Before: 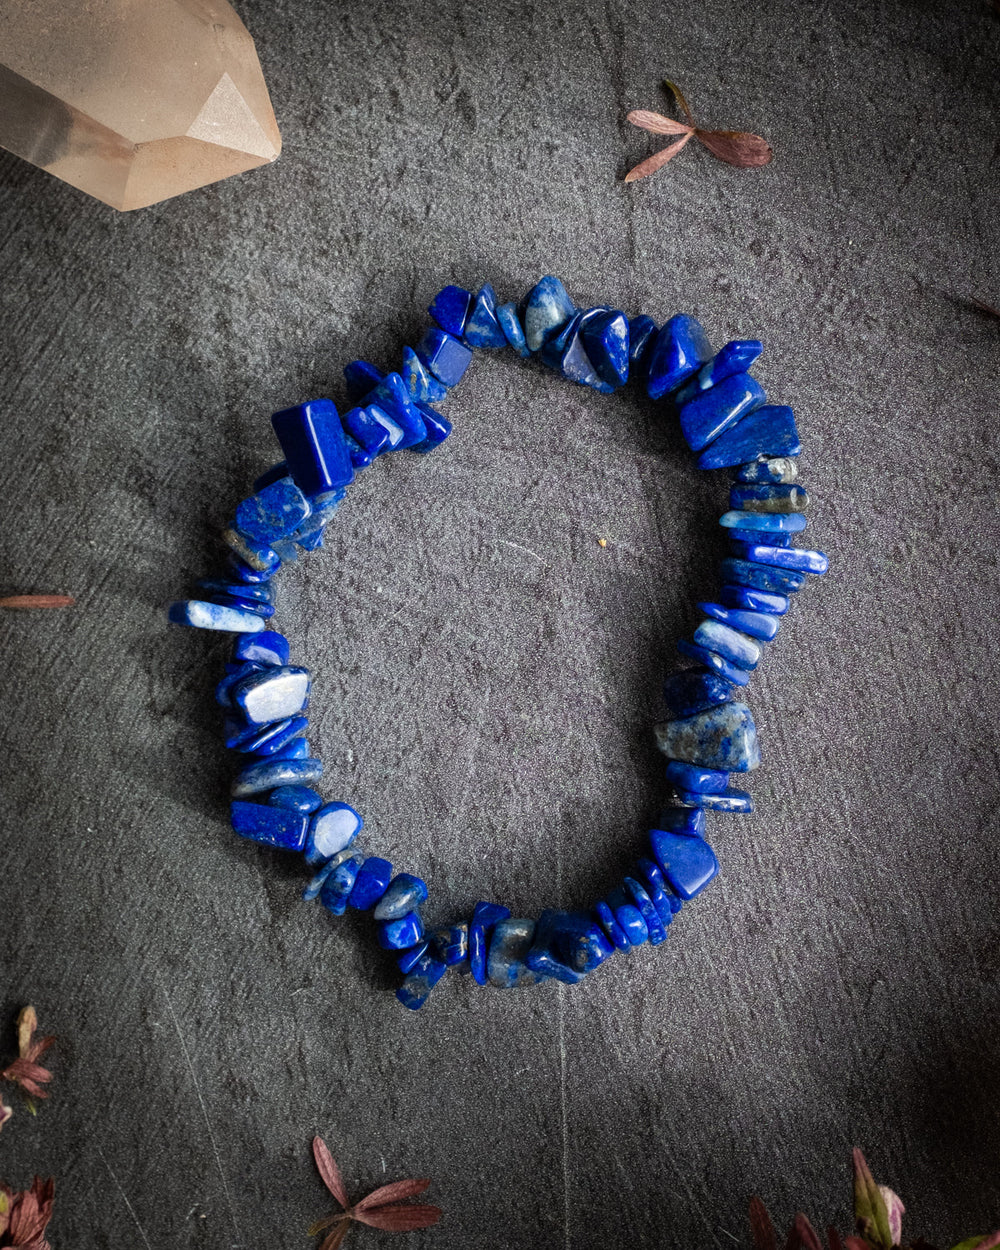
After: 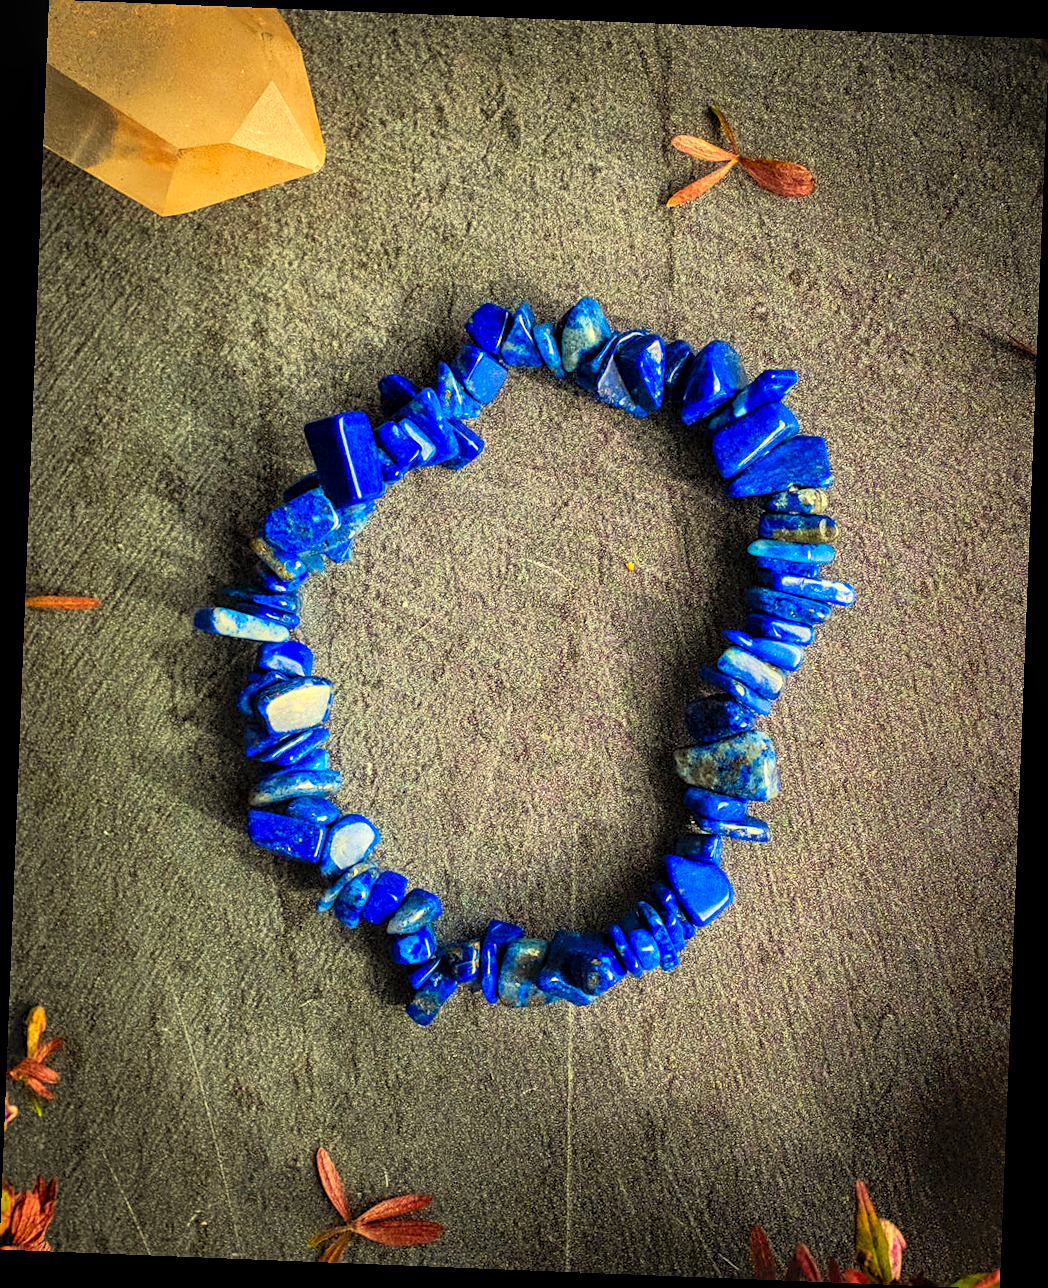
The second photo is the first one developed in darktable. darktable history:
contrast brightness saturation: contrast 0.14, brightness 0.21
tone equalizer: on, module defaults
rotate and perspective: rotation 2.27°, automatic cropping off
sharpen: on, module defaults
local contrast: on, module defaults
white balance: red 1.127, blue 0.943
color balance rgb: perceptual saturation grading › global saturation 20%, global vibrance 10%
color correction: highlights a* -10.77, highlights b* 9.8, saturation 1.72
